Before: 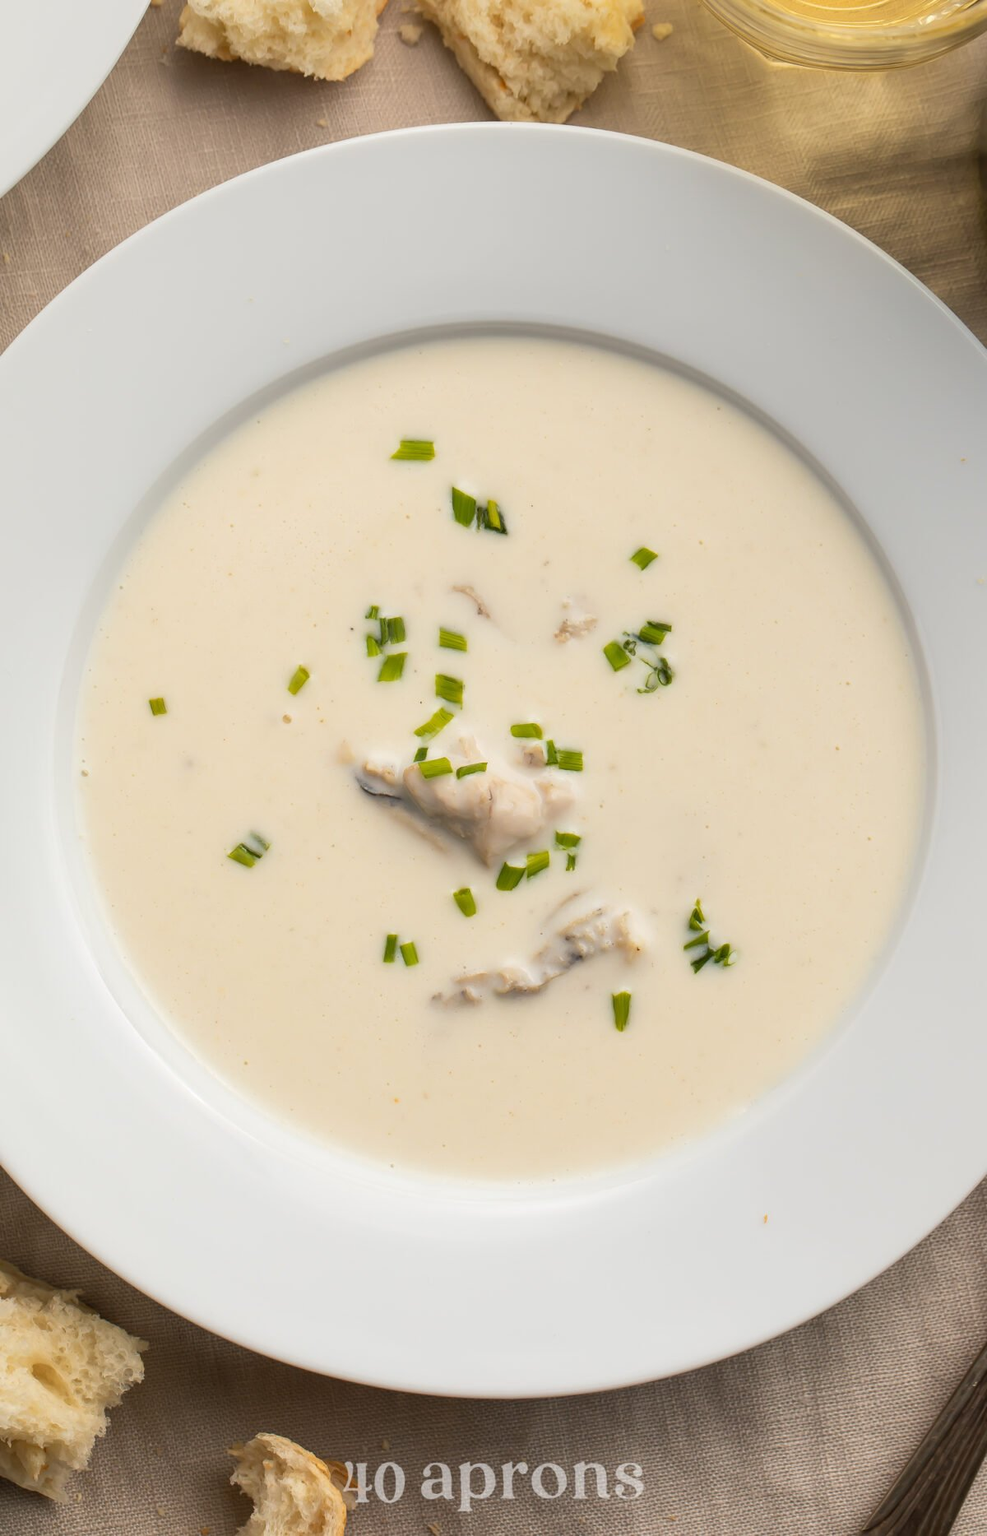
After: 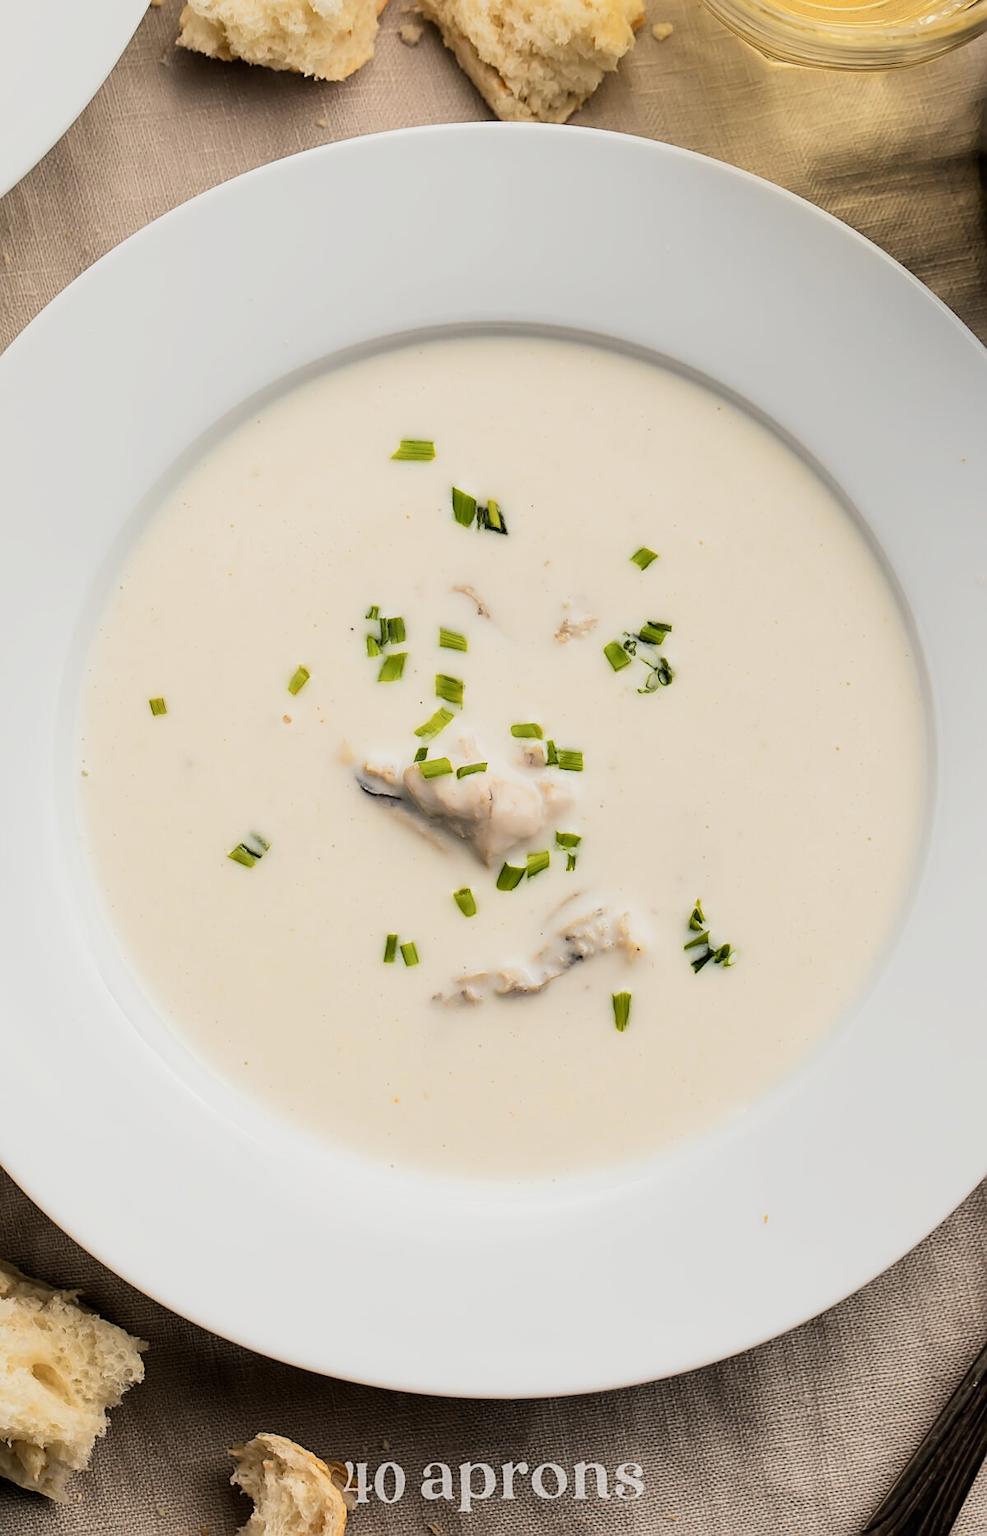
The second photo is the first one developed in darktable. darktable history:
filmic rgb: black relative exposure -5 EV, white relative exposure 3.5 EV, hardness 3.19, contrast 1.4, highlights saturation mix -50%
sharpen: on, module defaults
